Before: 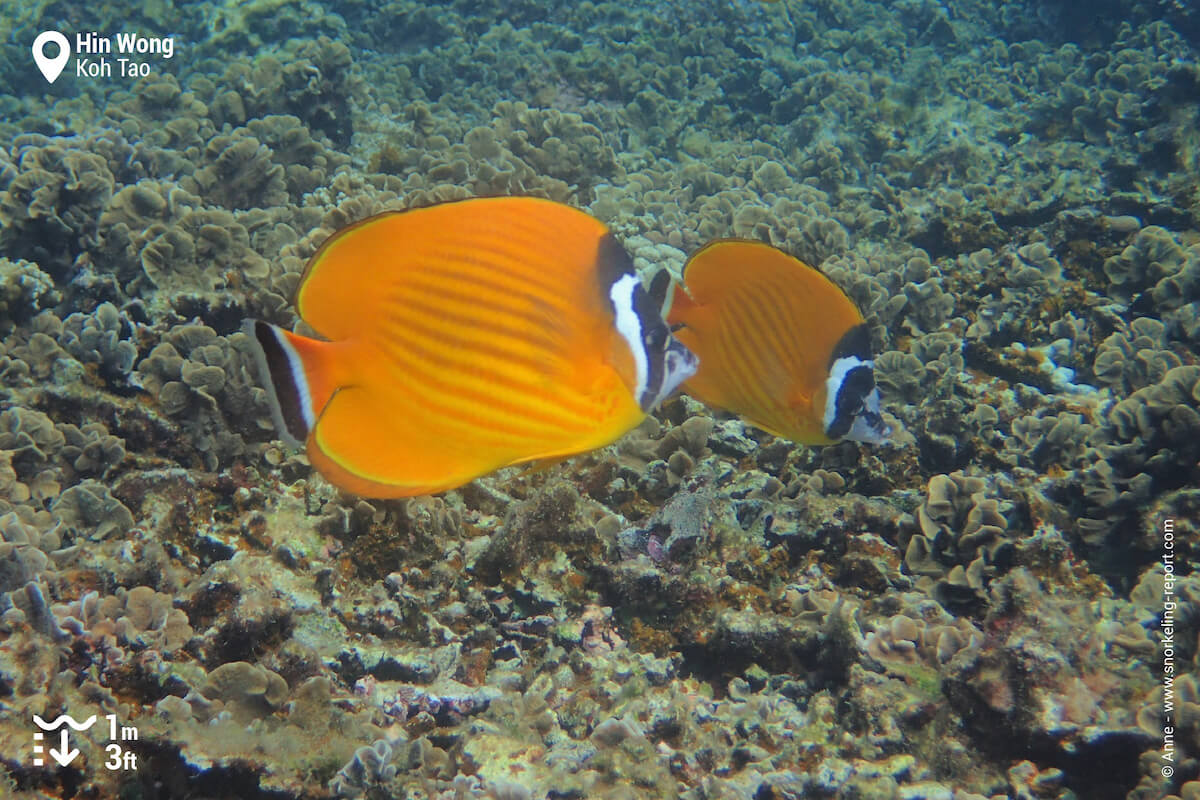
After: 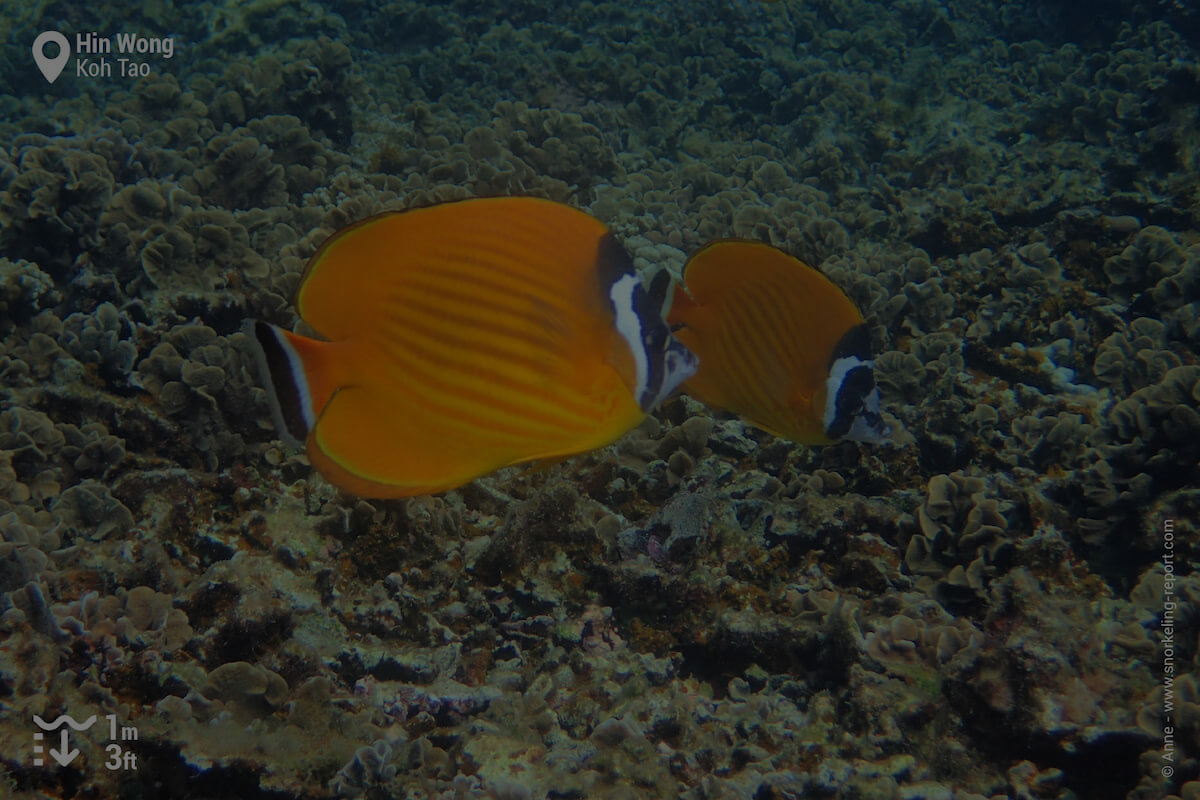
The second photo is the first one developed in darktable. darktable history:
exposure: exposure -2.367 EV, compensate exposure bias true, compensate highlight preservation false
